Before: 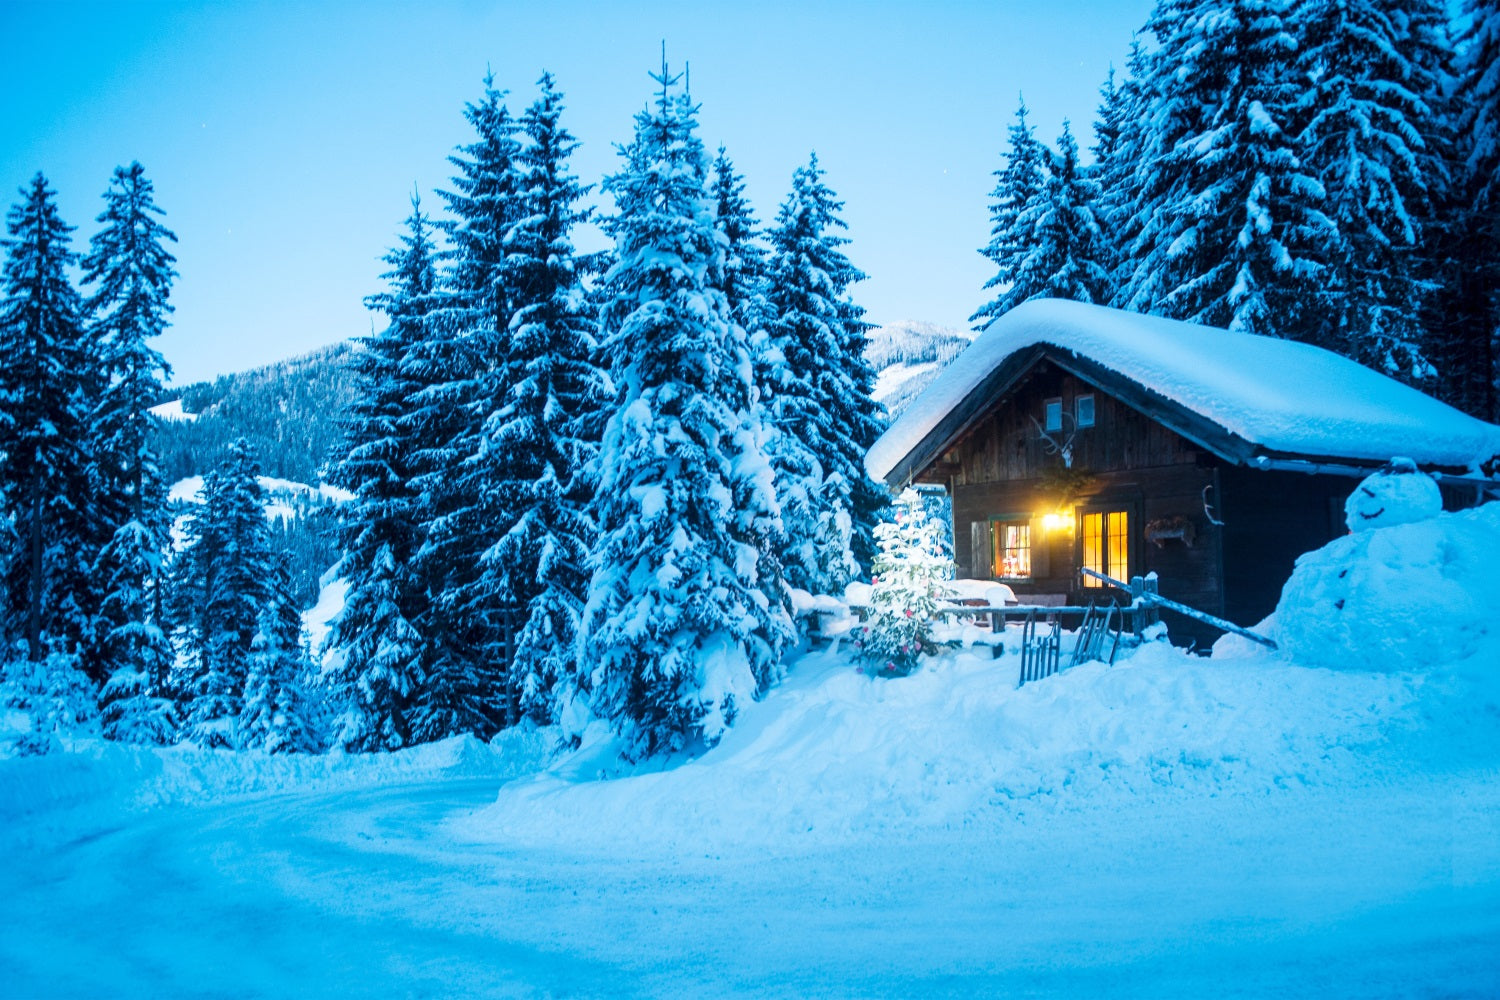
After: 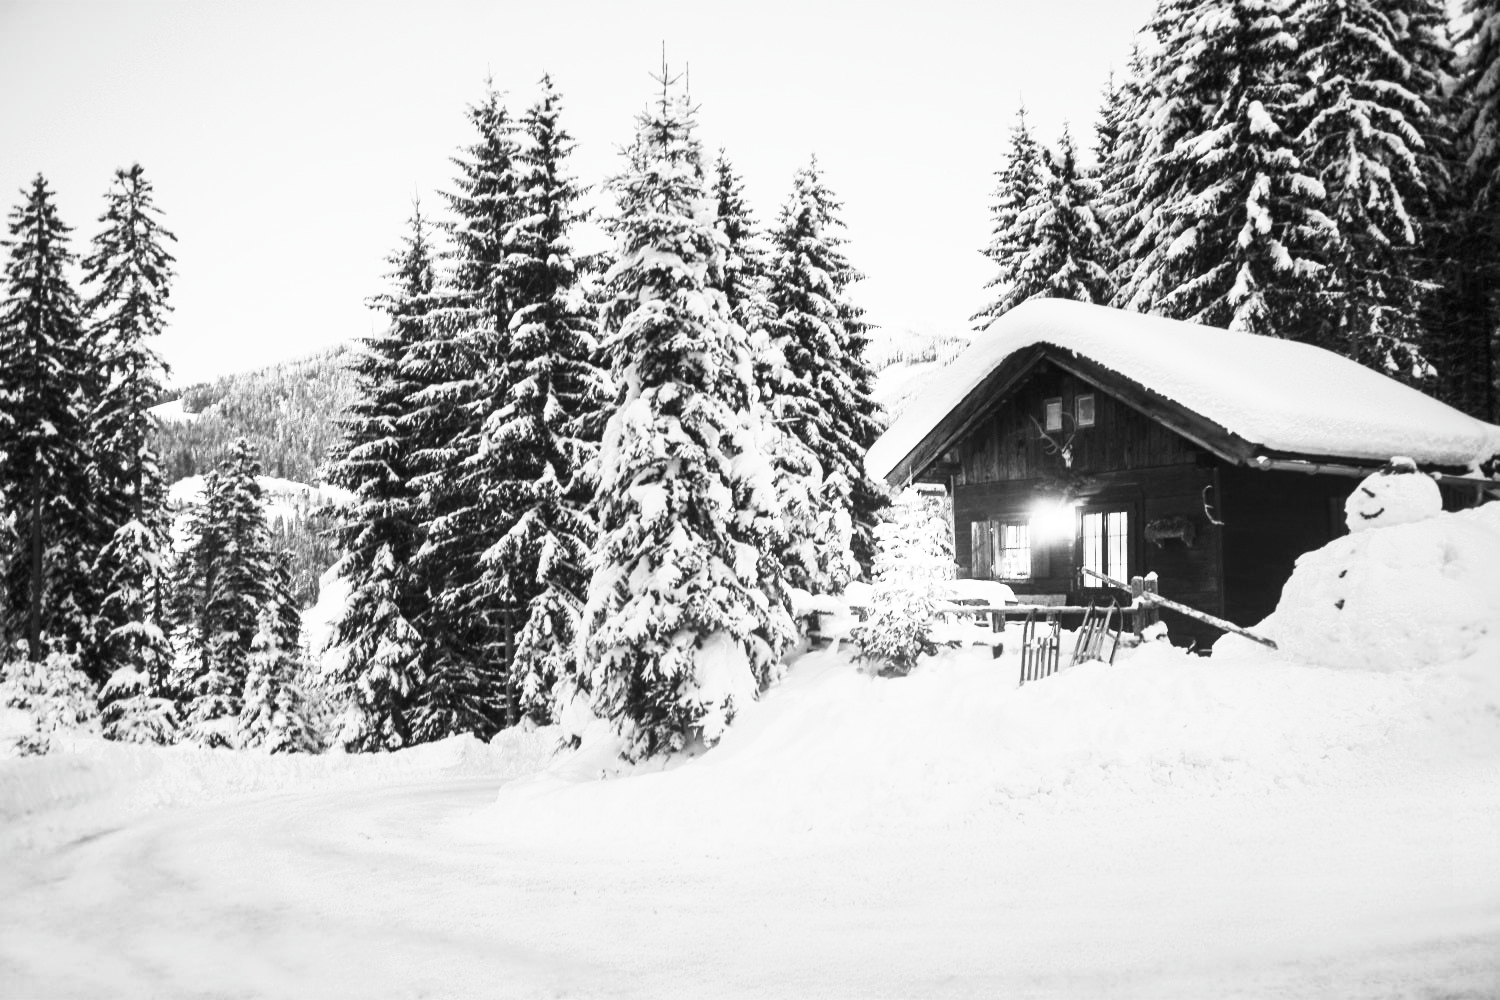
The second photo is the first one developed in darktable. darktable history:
contrast brightness saturation: contrast 0.53, brightness 0.488, saturation -0.999
